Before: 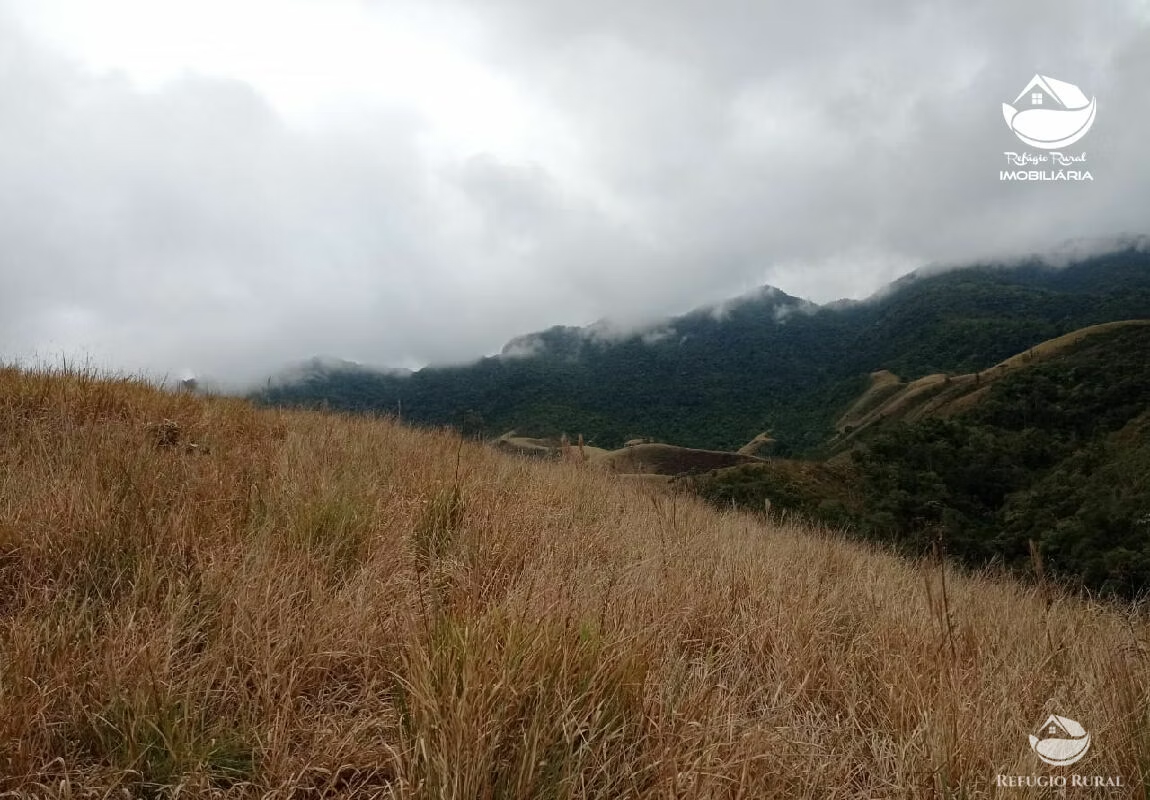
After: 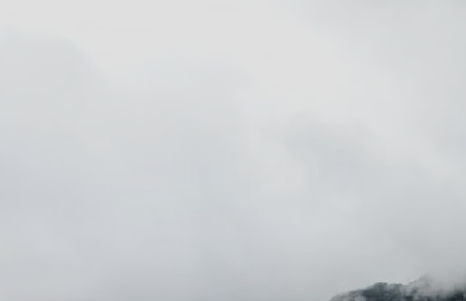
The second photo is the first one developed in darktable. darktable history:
filmic rgb: middle gray luminance 29.95%, black relative exposure -8.93 EV, white relative exposure 6.98 EV, target black luminance 0%, hardness 2.97, latitude 1.56%, contrast 0.961, highlights saturation mix 5.62%, shadows ↔ highlights balance 12.29%, add noise in highlights 0.098, color science v4 (2020), type of noise poissonian
contrast brightness saturation: contrast 0.254, saturation -0.324
crop: left 15.542%, top 5.44%, right 43.883%, bottom 56.878%
